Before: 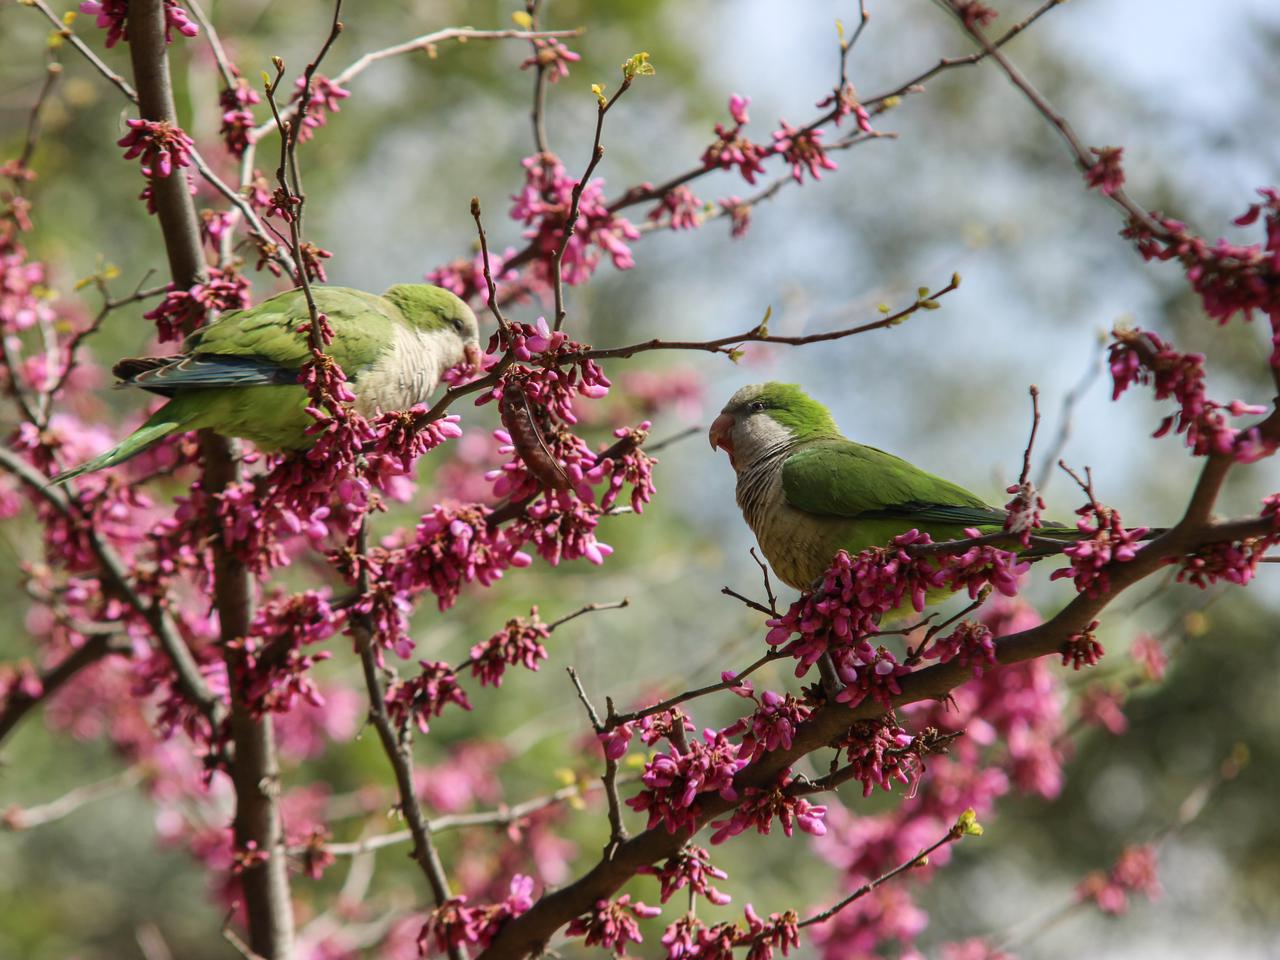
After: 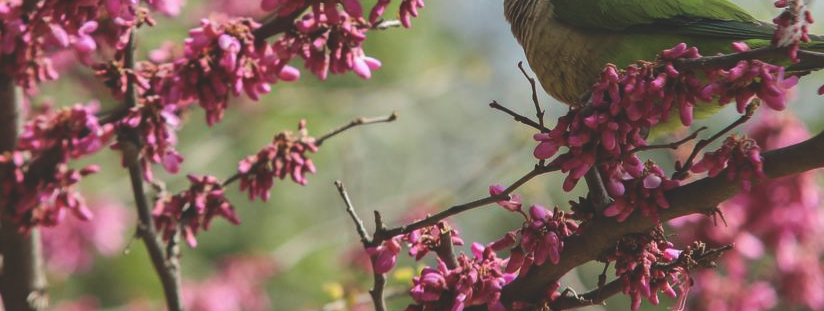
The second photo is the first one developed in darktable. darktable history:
shadows and highlights: shadows 30.68, highlights -62.91, soften with gaussian
crop: left 18.14%, top 50.66%, right 17.458%, bottom 16.86%
exposure: black level correction -0.021, exposure -0.036 EV, compensate highlight preservation false
